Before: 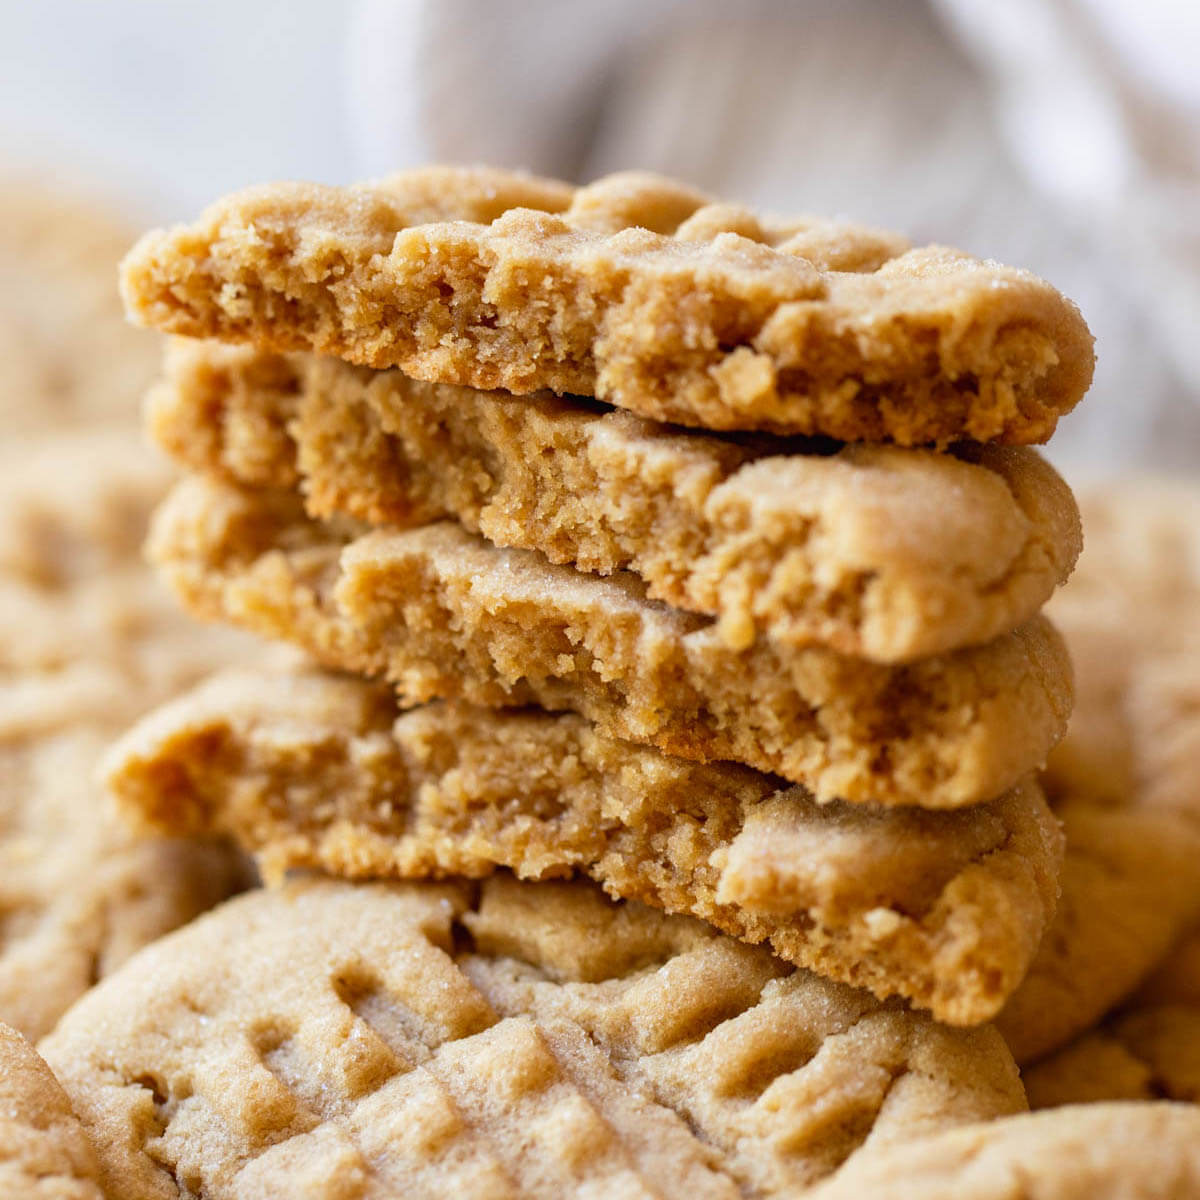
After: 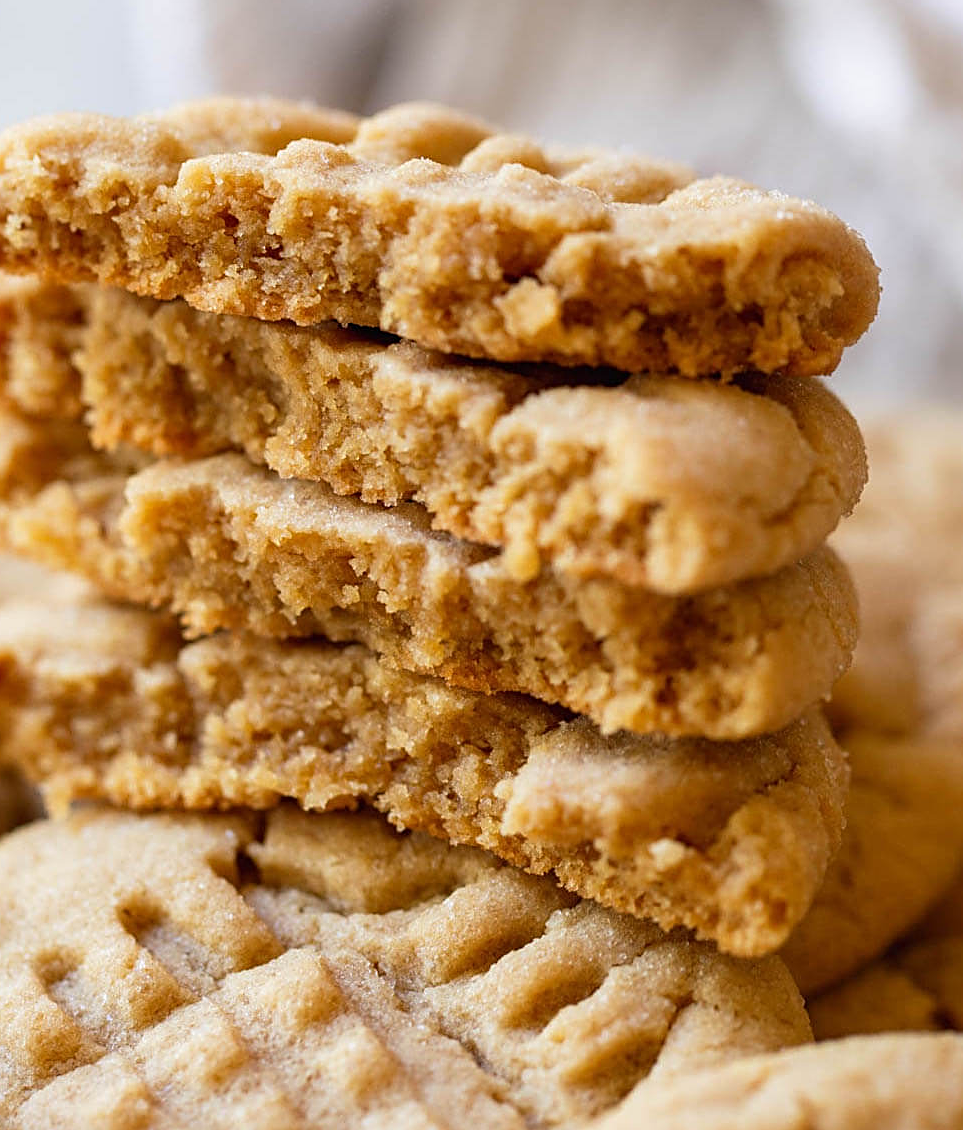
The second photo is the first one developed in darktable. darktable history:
sharpen: on, module defaults
crop and rotate: left 17.959%, top 5.771%, right 1.742%
